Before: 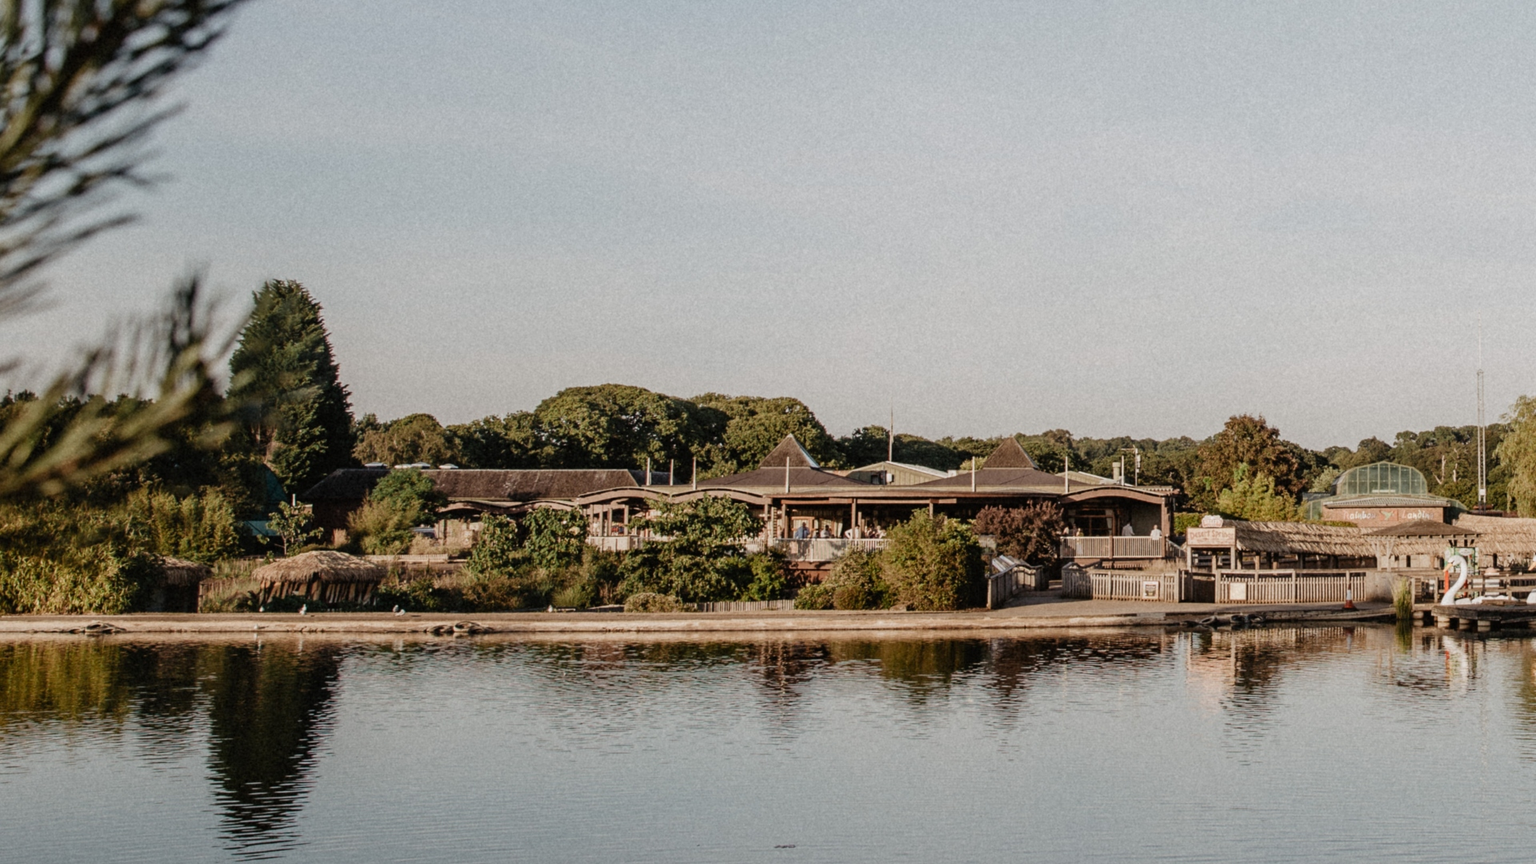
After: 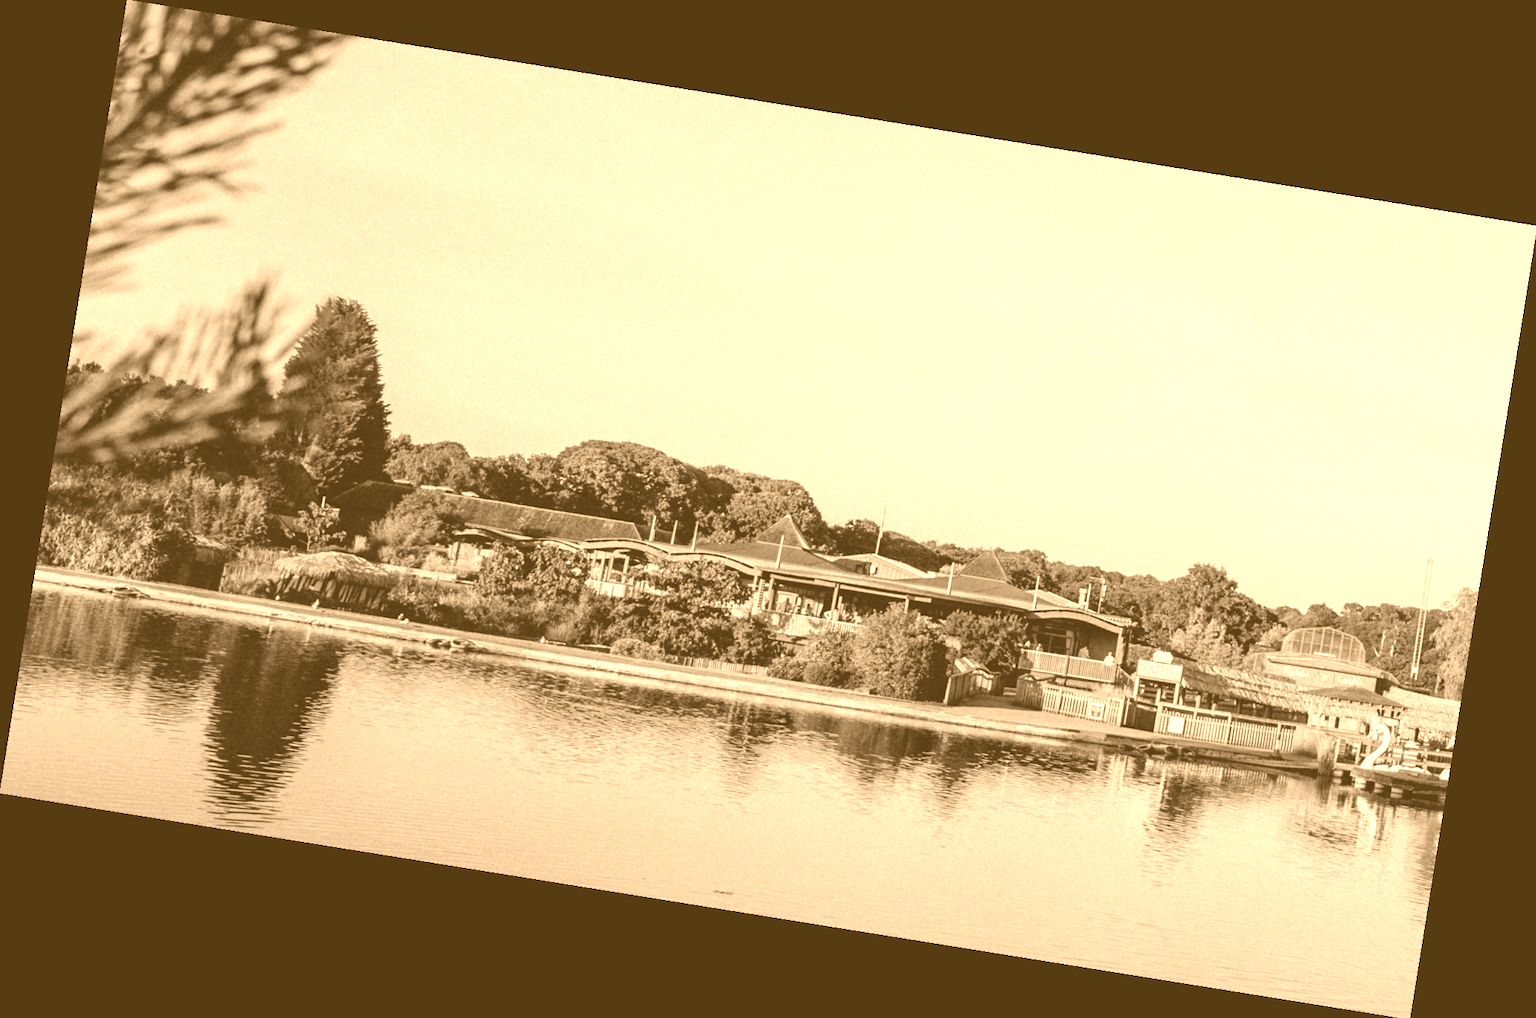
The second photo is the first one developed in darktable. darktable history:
colorize: hue 28.8°, source mix 100%
rotate and perspective: rotation 9.12°, automatic cropping off
